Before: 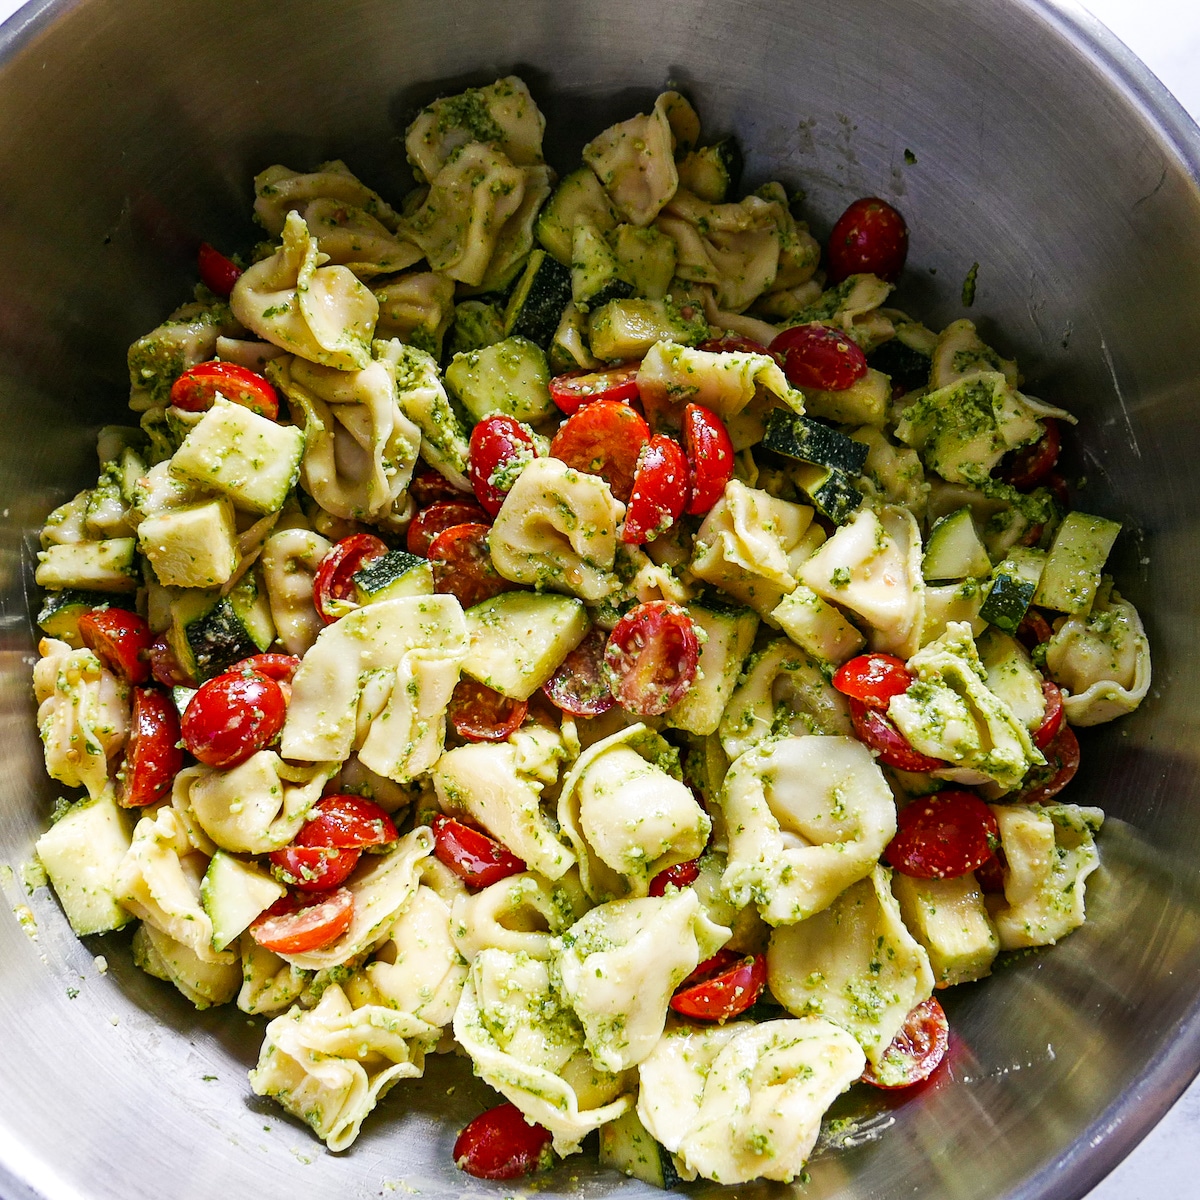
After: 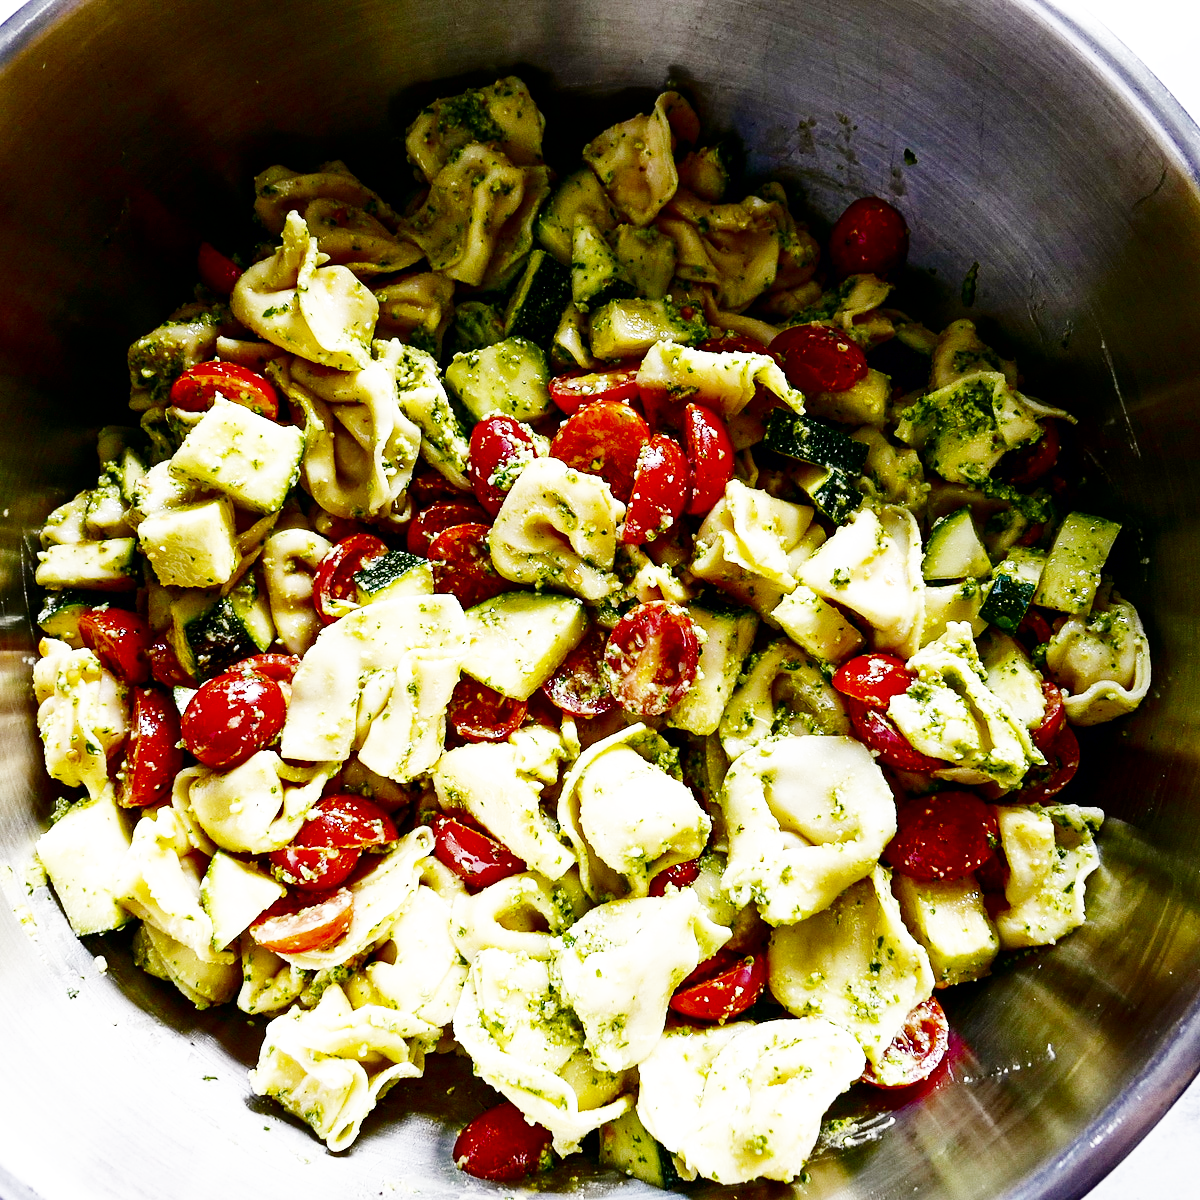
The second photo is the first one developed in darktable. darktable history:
contrast brightness saturation: brightness -0.515
base curve: curves: ch0 [(0, 0.003) (0.001, 0.002) (0.006, 0.004) (0.02, 0.022) (0.048, 0.086) (0.094, 0.234) (0.162, 0.431) (0.258, 0.629) (0.385, 0.8) (0.548, 0.918) (0.751, 0.988) (1, 1)], preserve colors none
